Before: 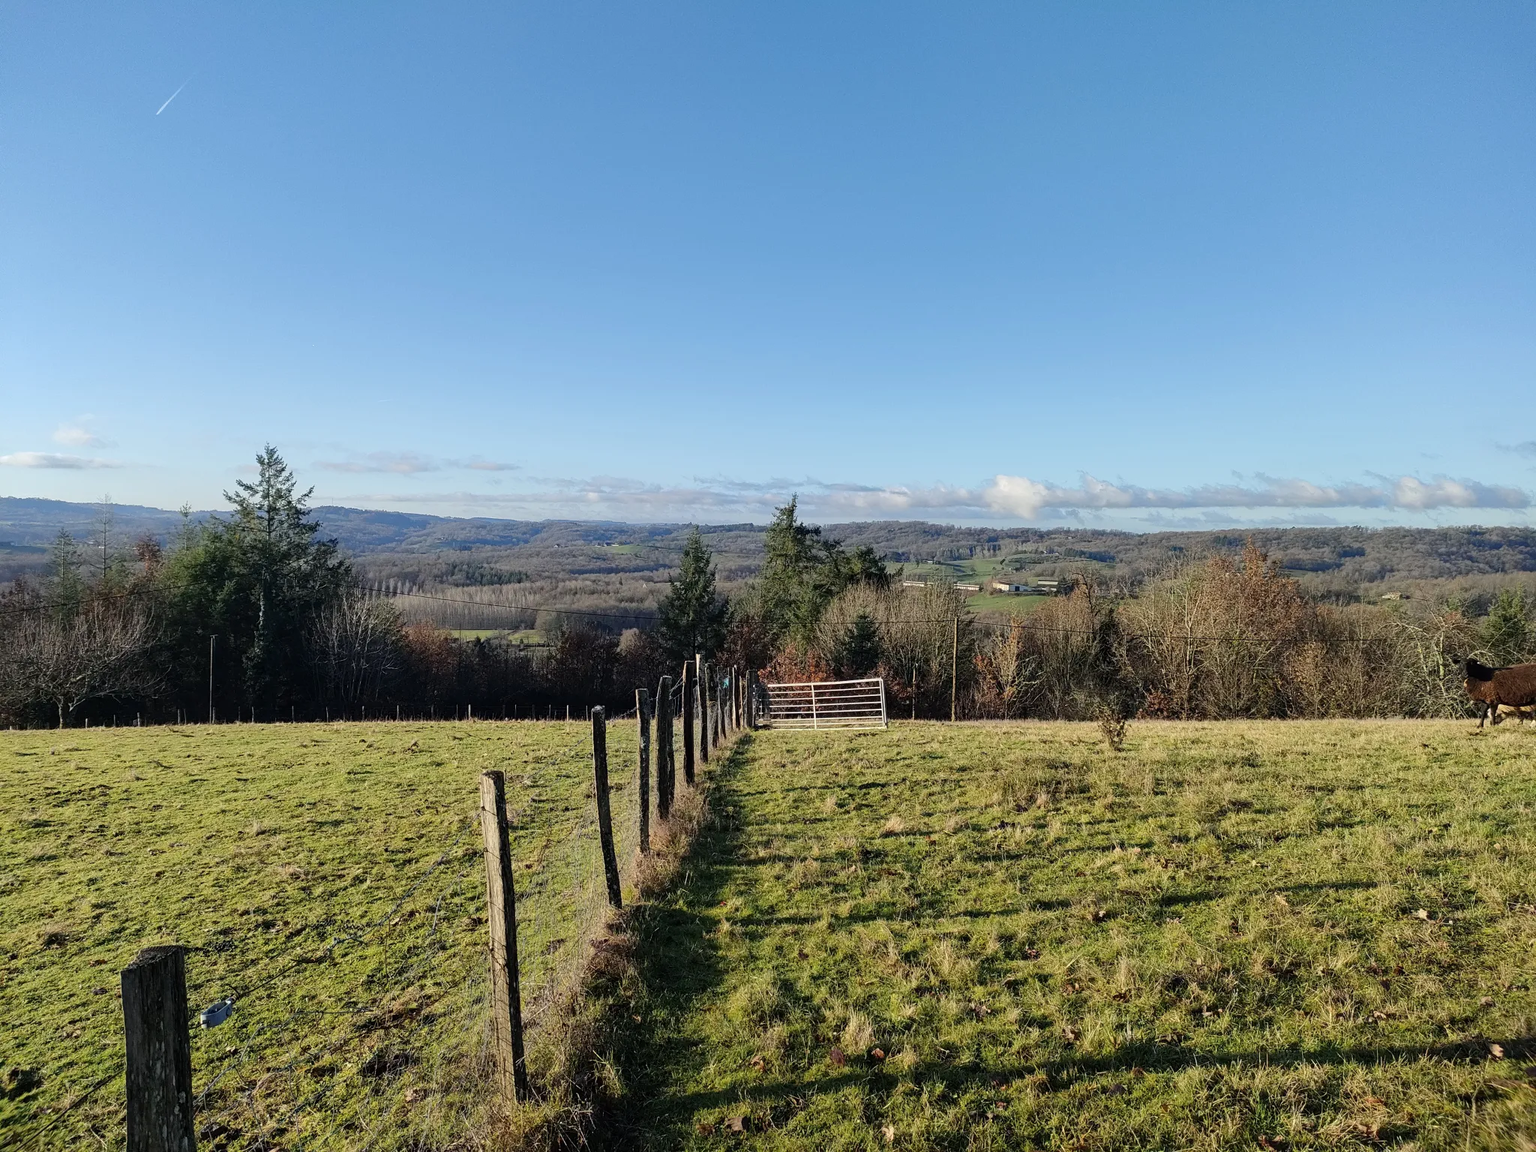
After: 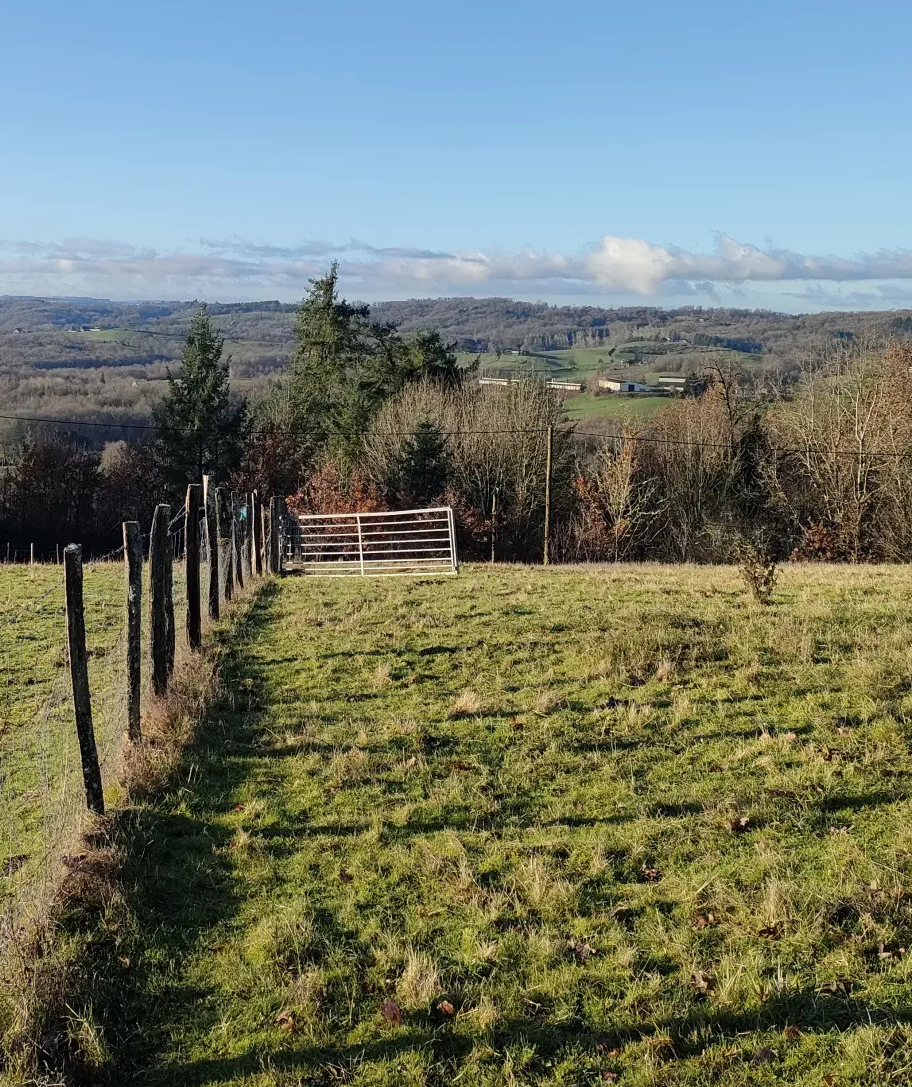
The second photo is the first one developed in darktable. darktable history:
crop: left 35.425%, top 25.858%, right 20.027%, bottom 3.356%
